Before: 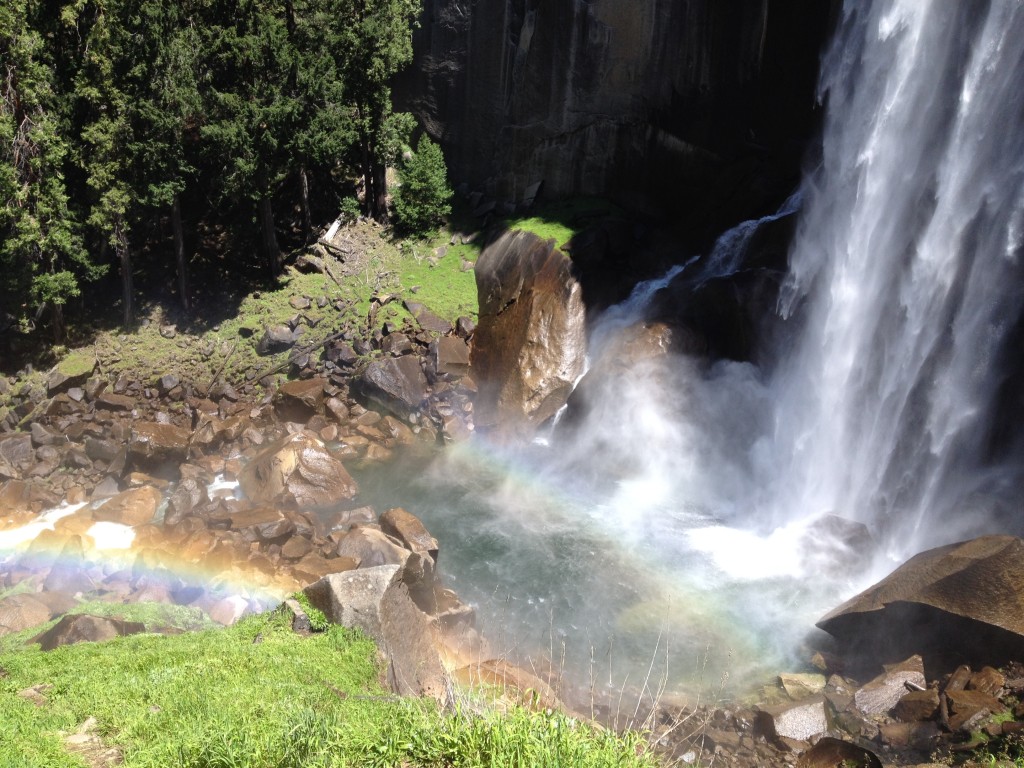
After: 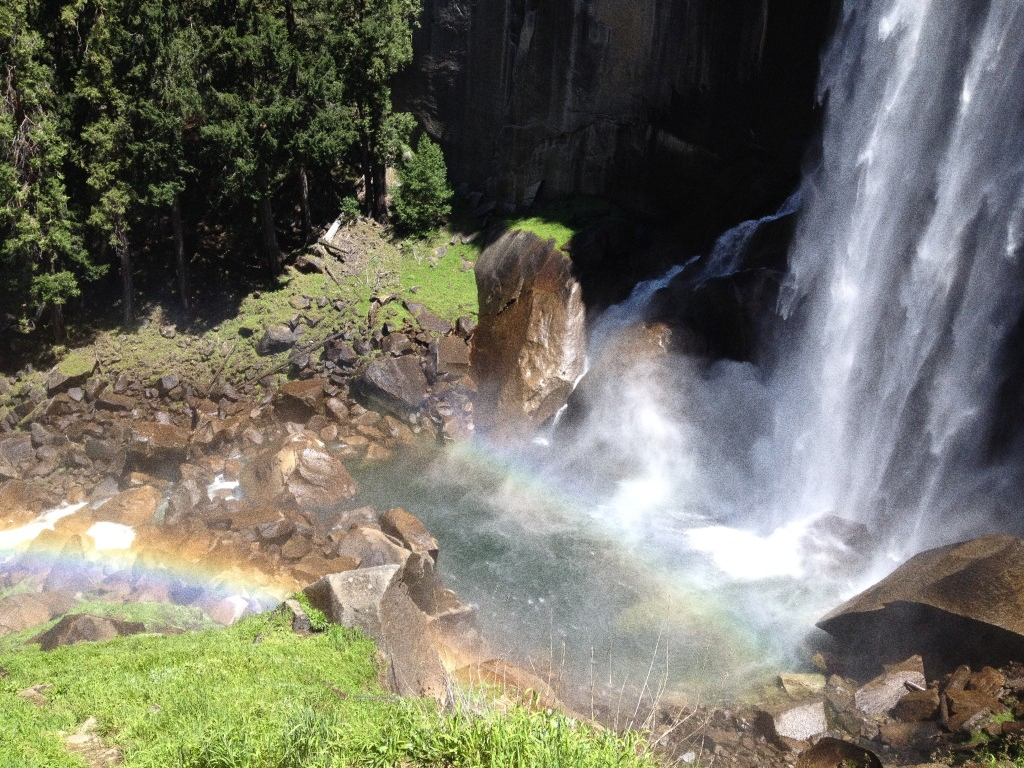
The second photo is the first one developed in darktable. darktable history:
white balance: emerald 1
grain: coarseness 0.09 ISO, strength 40%
